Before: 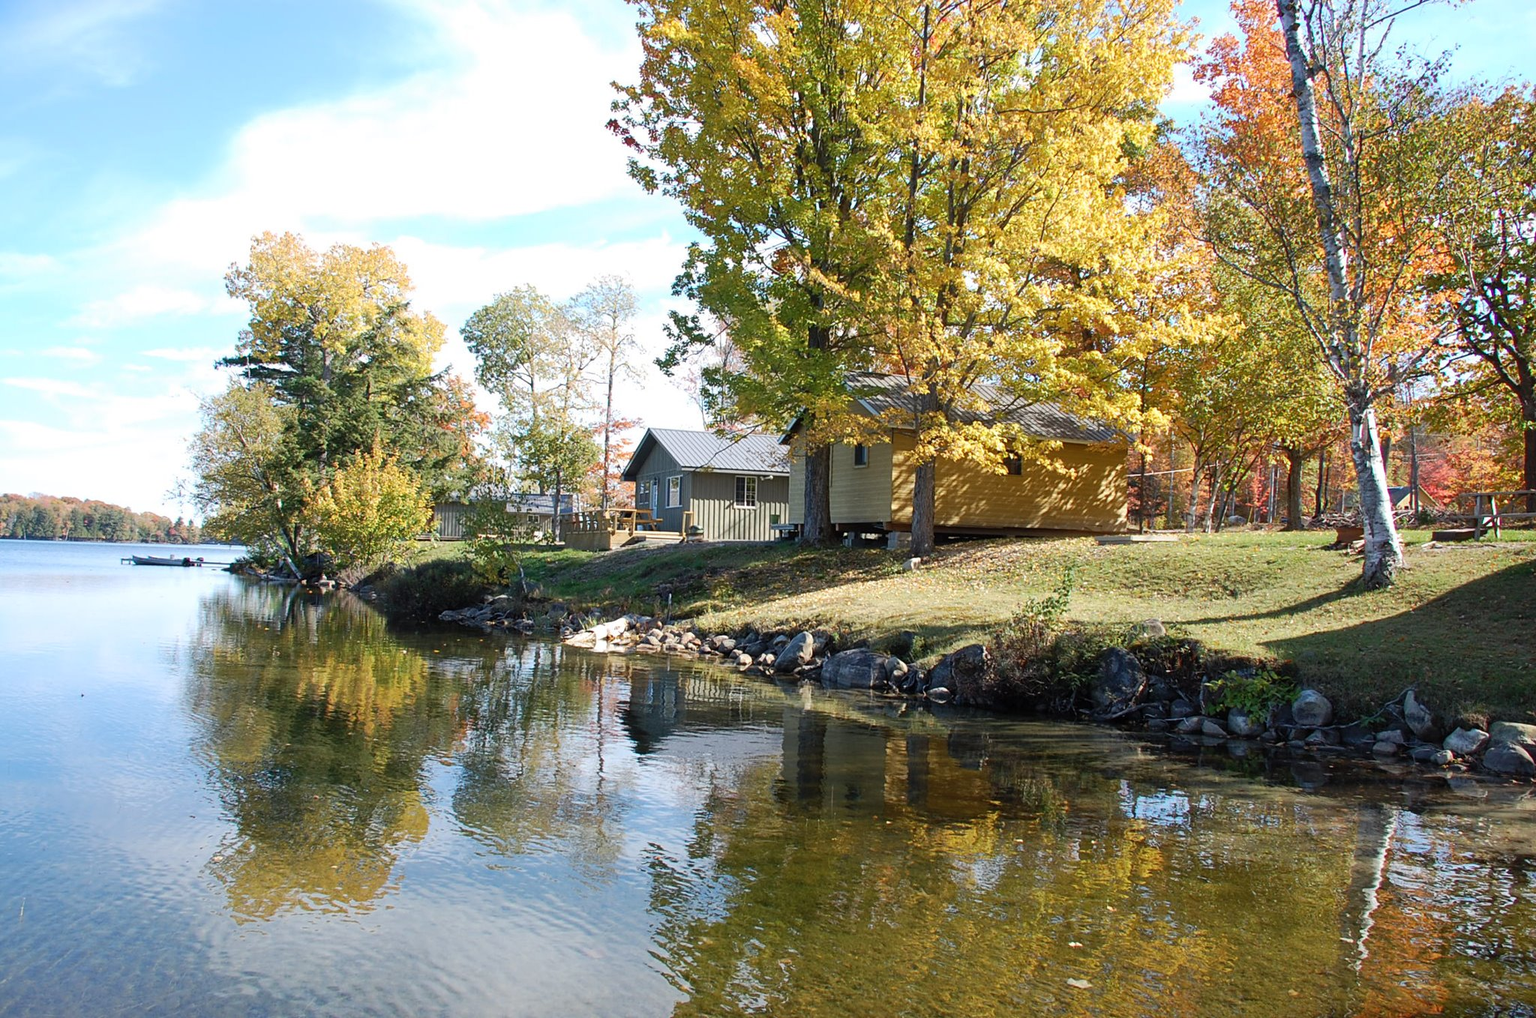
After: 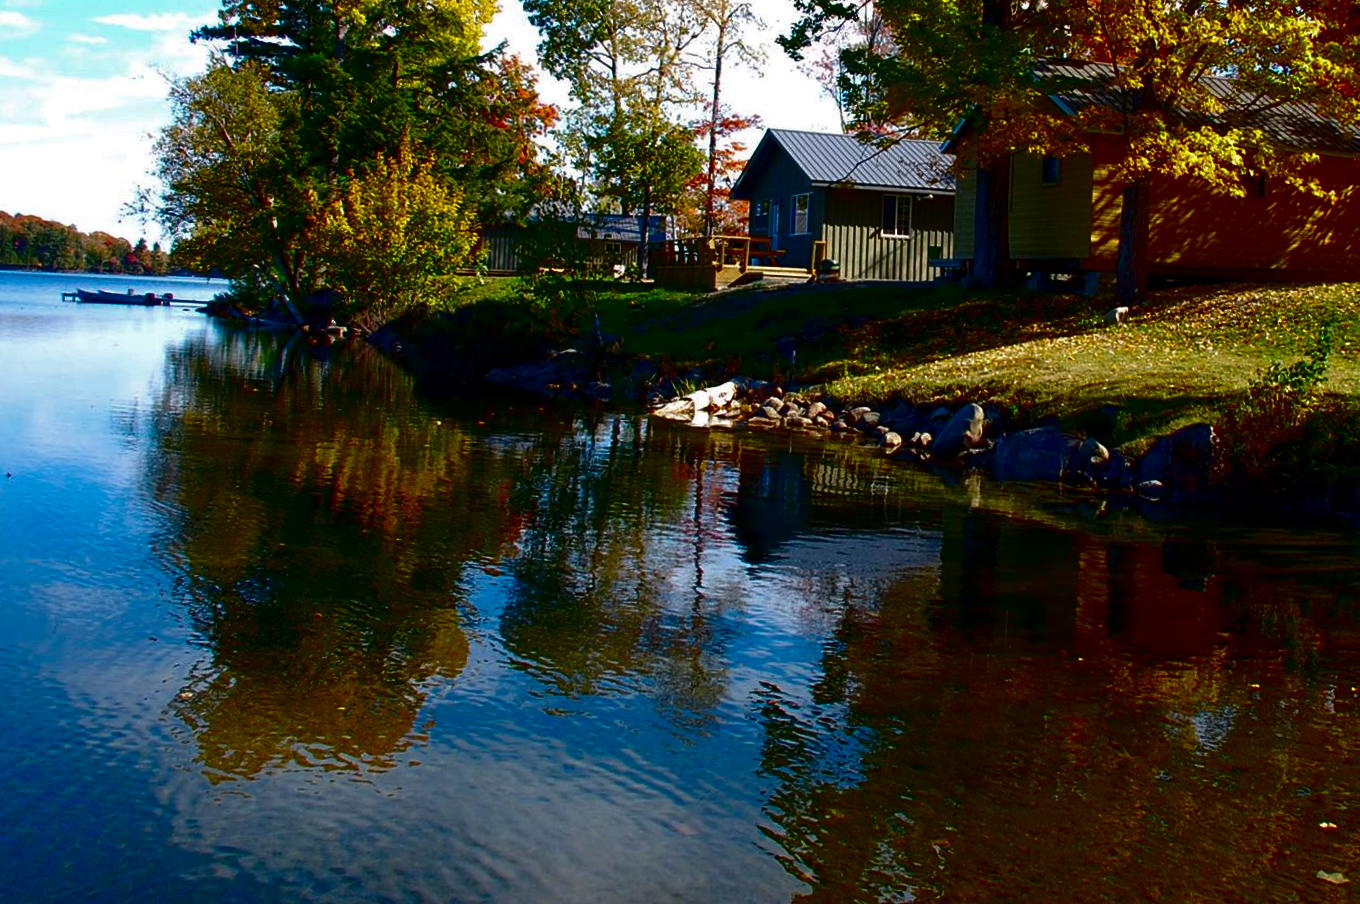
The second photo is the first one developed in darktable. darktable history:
crop and rotate: angle -0.778°, left 3.865%, top 32.05%, right 28.355%
tone equalizer: -8 EV -0.57 EV, edges refinement/feathering 500, mask exposure compensation -1.57 EV, preserve details no
contrast brightness saturation: brightness -0.989, saturation 0.984
